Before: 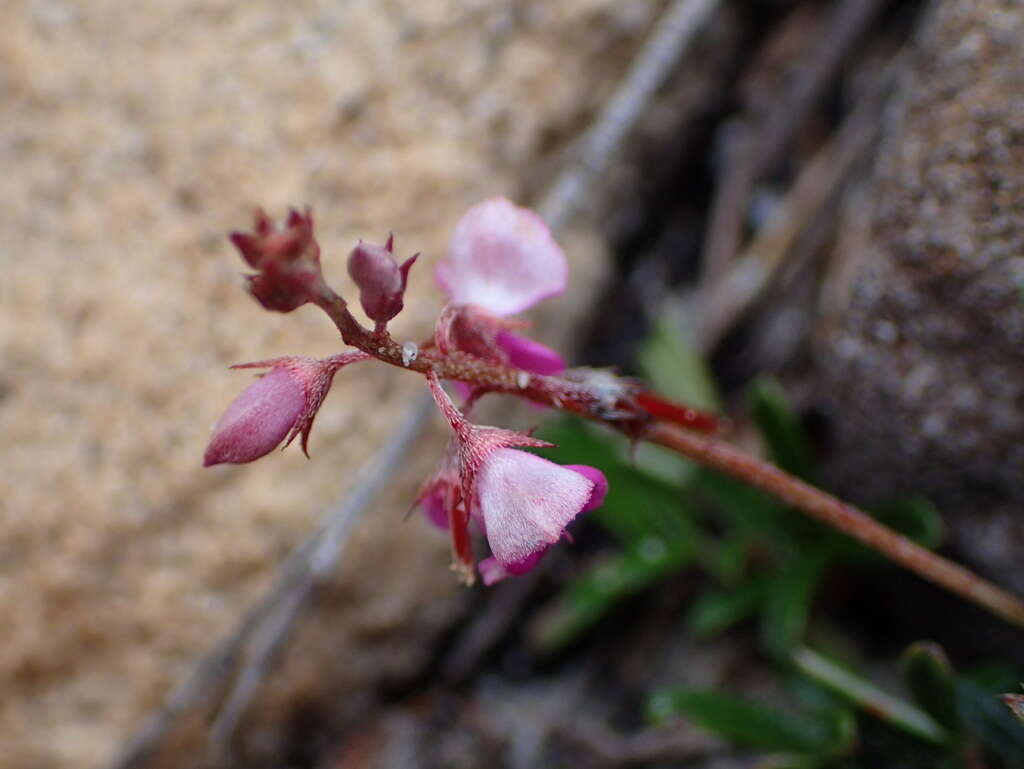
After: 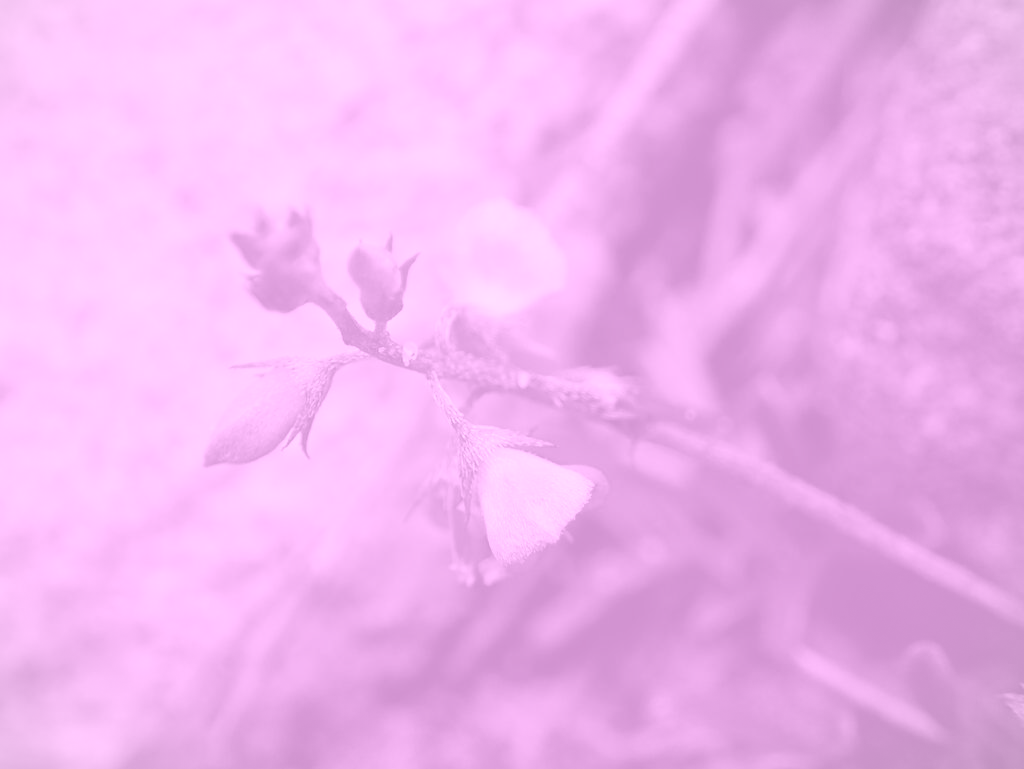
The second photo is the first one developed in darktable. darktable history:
vignetting: fall-off start 85%, fall-off radius 80%, brightness -0.182, saturation -0.3, width/height ratio 1.219, dithering 8-bit output, unbound false
colorize: hue 331.2°, saturation 75%, source mix 30.28%, lightness 70.52%, version 1
